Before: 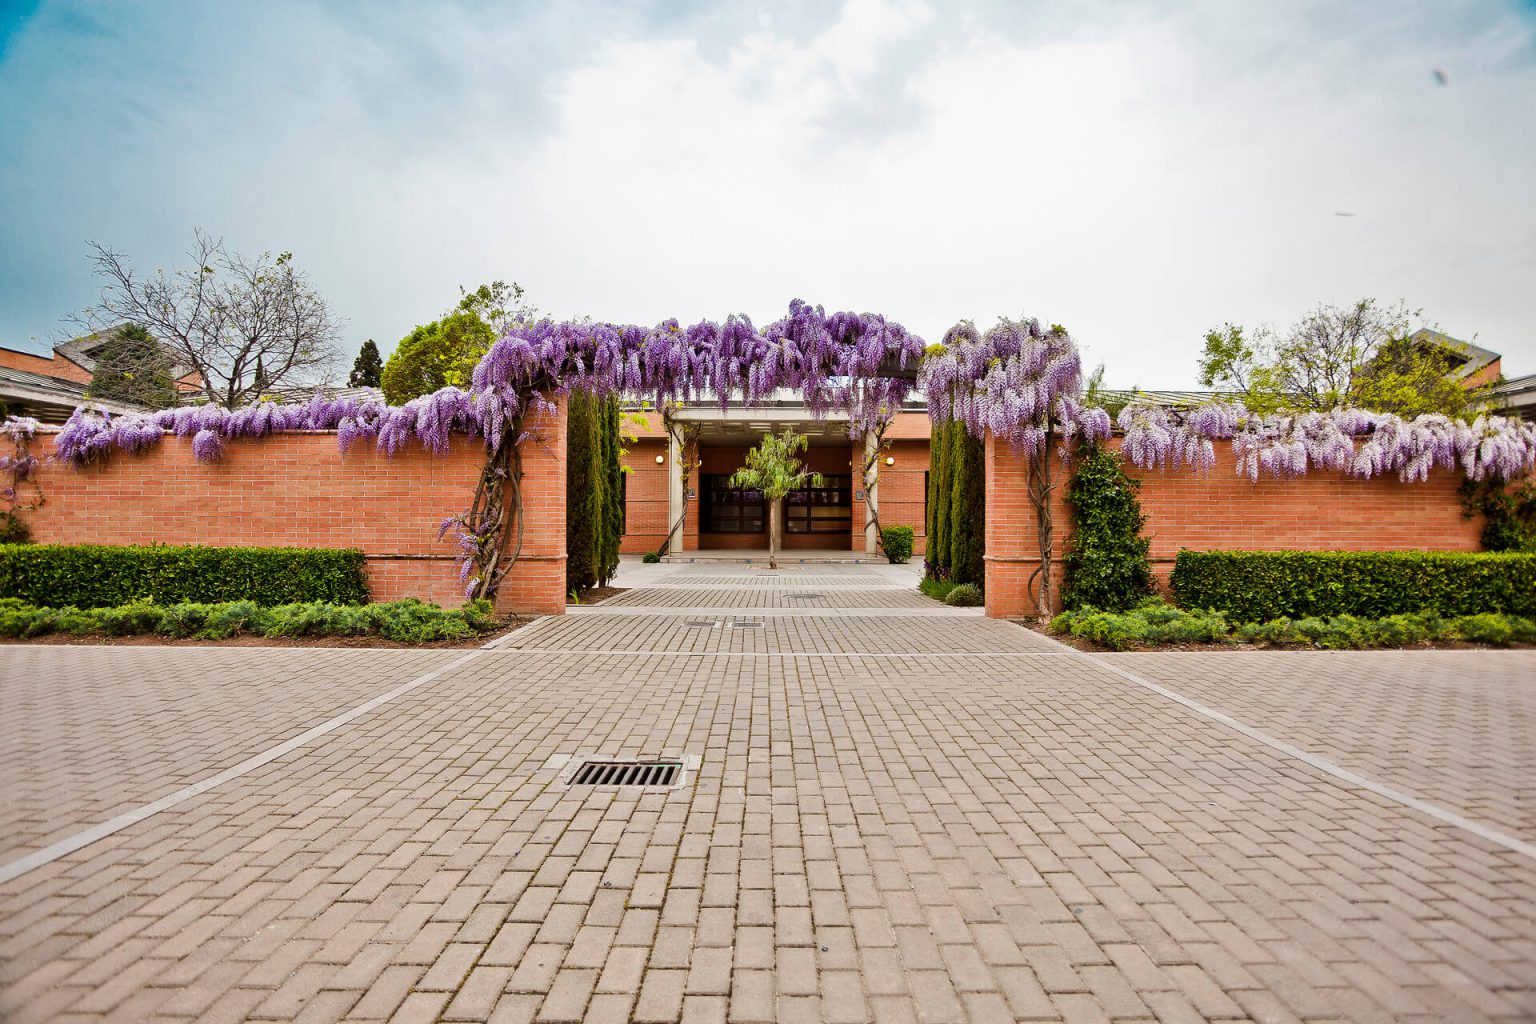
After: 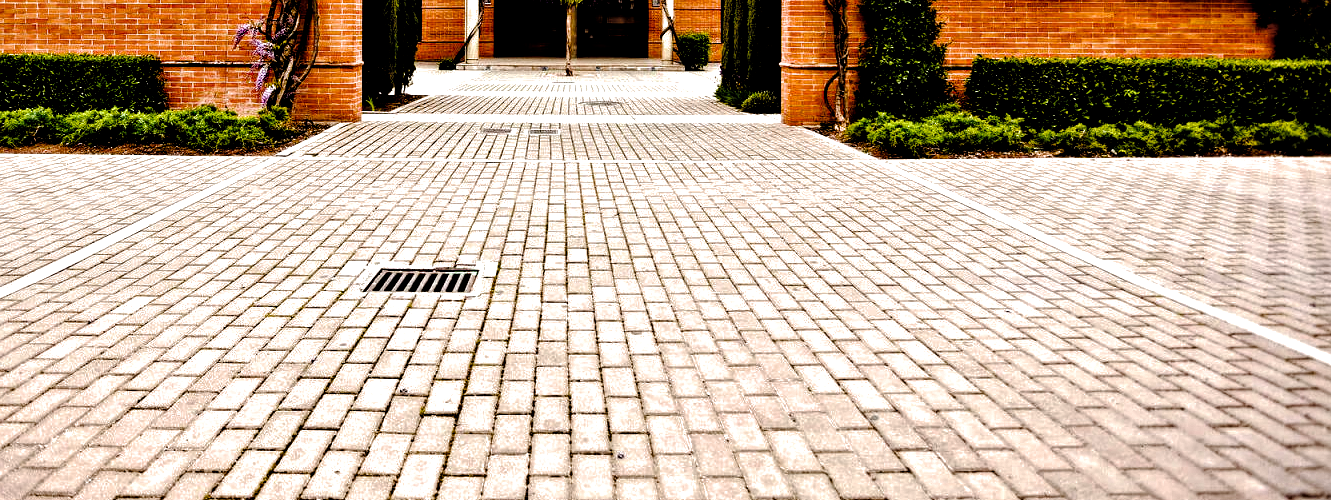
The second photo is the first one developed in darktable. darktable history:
crop and rotate: left 13.298%, top 48.233%, bottom 2.915%
filmic rgb: black relative exposure -8.23 EV, white relative exposure 2.22 EV, hardness 7.13, latitude 84.8%, contrast 1.684, highlights saturation mix -4.43%, shadows ↔ highlights balance -2.45%, color science v6 (2022)
tone curve: curves: ch0 [(0, 0) (0.003, 0.016) (0.011, 0.015) (0.025, 0.017) (0.044, 0.026) (0.069, 0.034) (0.1, 0.043) (0.136, 0.068) (0.177, 0.119) (0.224, 0.175) (0.277, 0.251) (0.335, 0.328) (0.399, 0.415) (0.468, 0.499) (0.543, 0.58) (0.623, 0.659) (0.709, 0.731) (0.801, 0.807) (0.898, 0.895) (1, 1)], preserve colors none
local contrast: highlights 100%, shadows 100%, detail 201%, midtone range 0.2
color balance rgb: shadows lift › luminance 0.815%, shadows lift › chroma 0.352%, shadows lift › hue 17.87°, perceptual saturation grading › global saturation 30.331%, global vibrance 9.989%, contrast 14.574%, saturation formula JzAzBz (2021)
